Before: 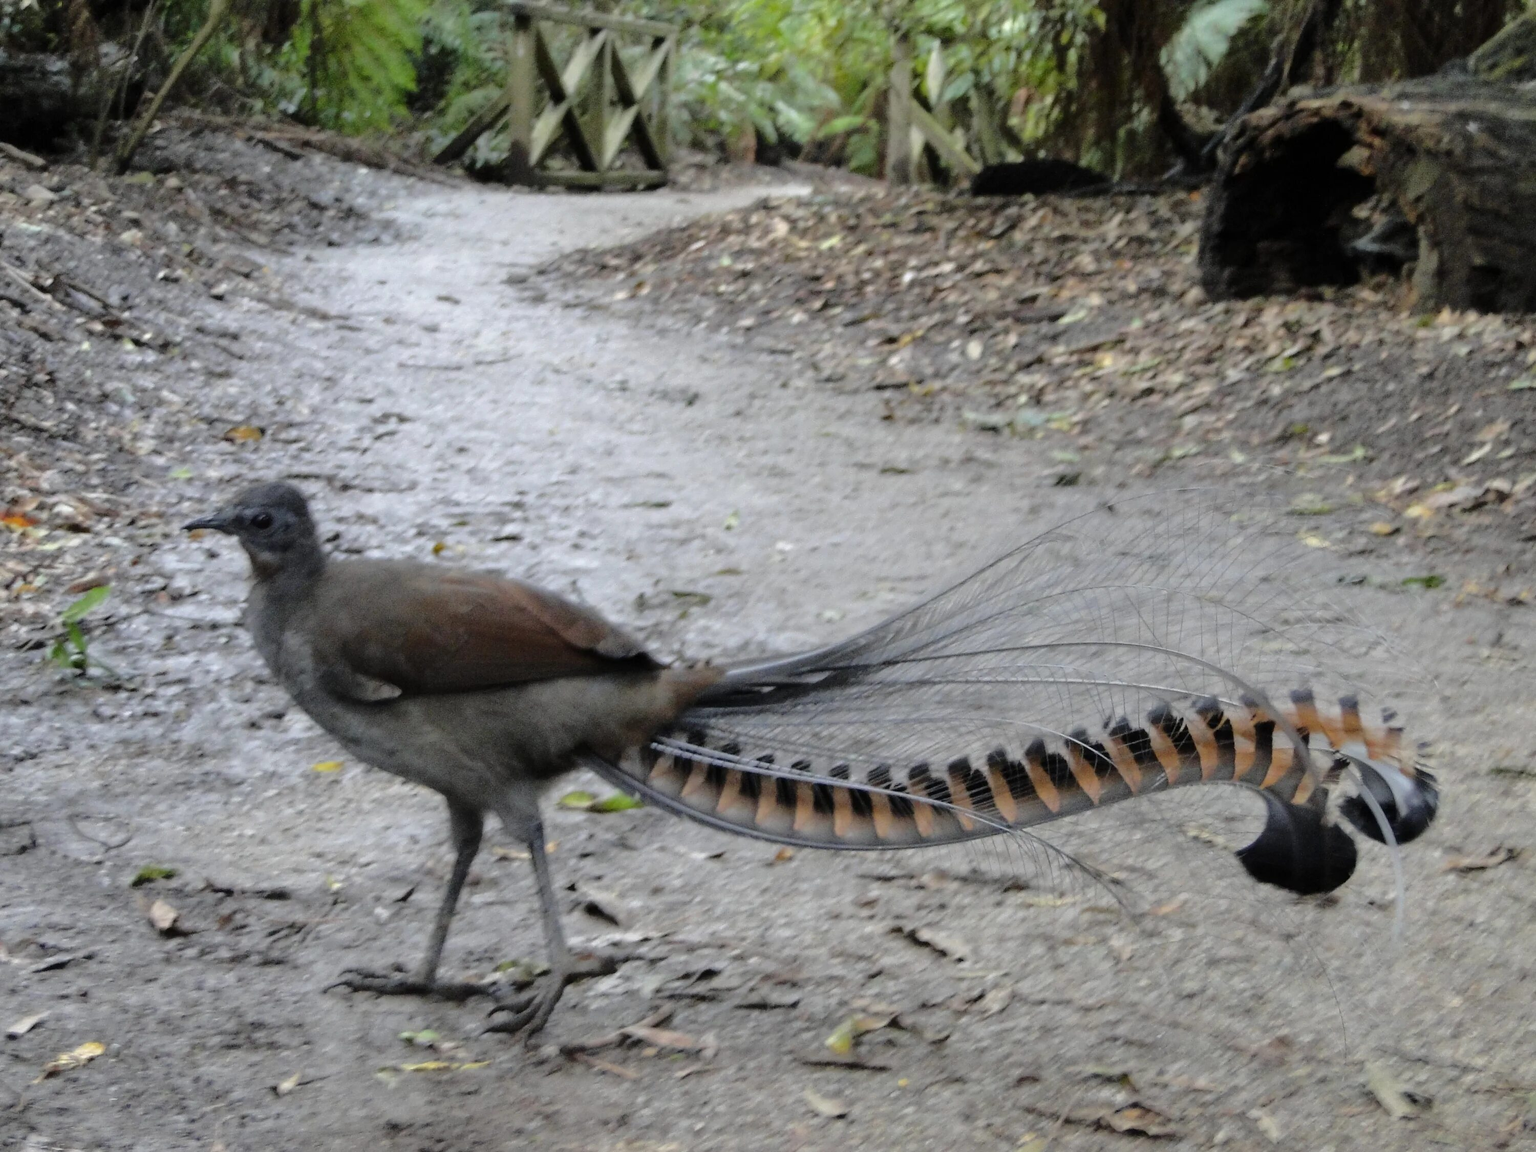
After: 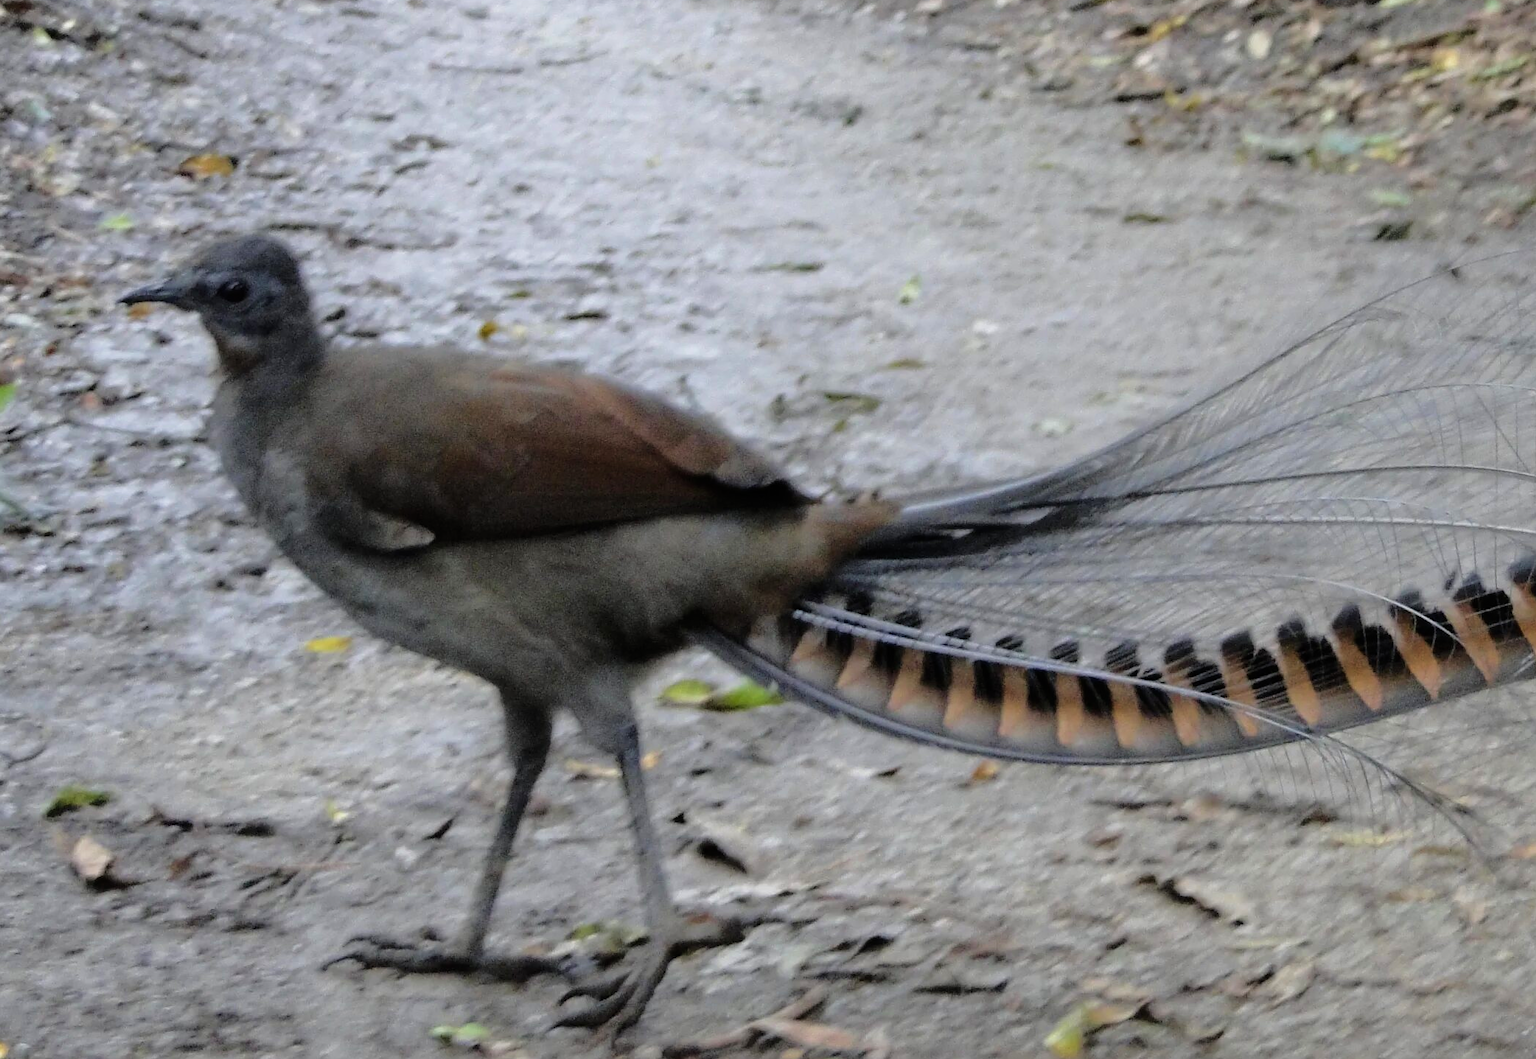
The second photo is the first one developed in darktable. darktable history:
crop: left 6.521%, top 27.711%, right 24.01%, bottom 8.401%
velvia: on, module defaults
filmic rgb: black relative exposure -9.63 EV, white relative exposure 3.02 EV, hardness 6.18
